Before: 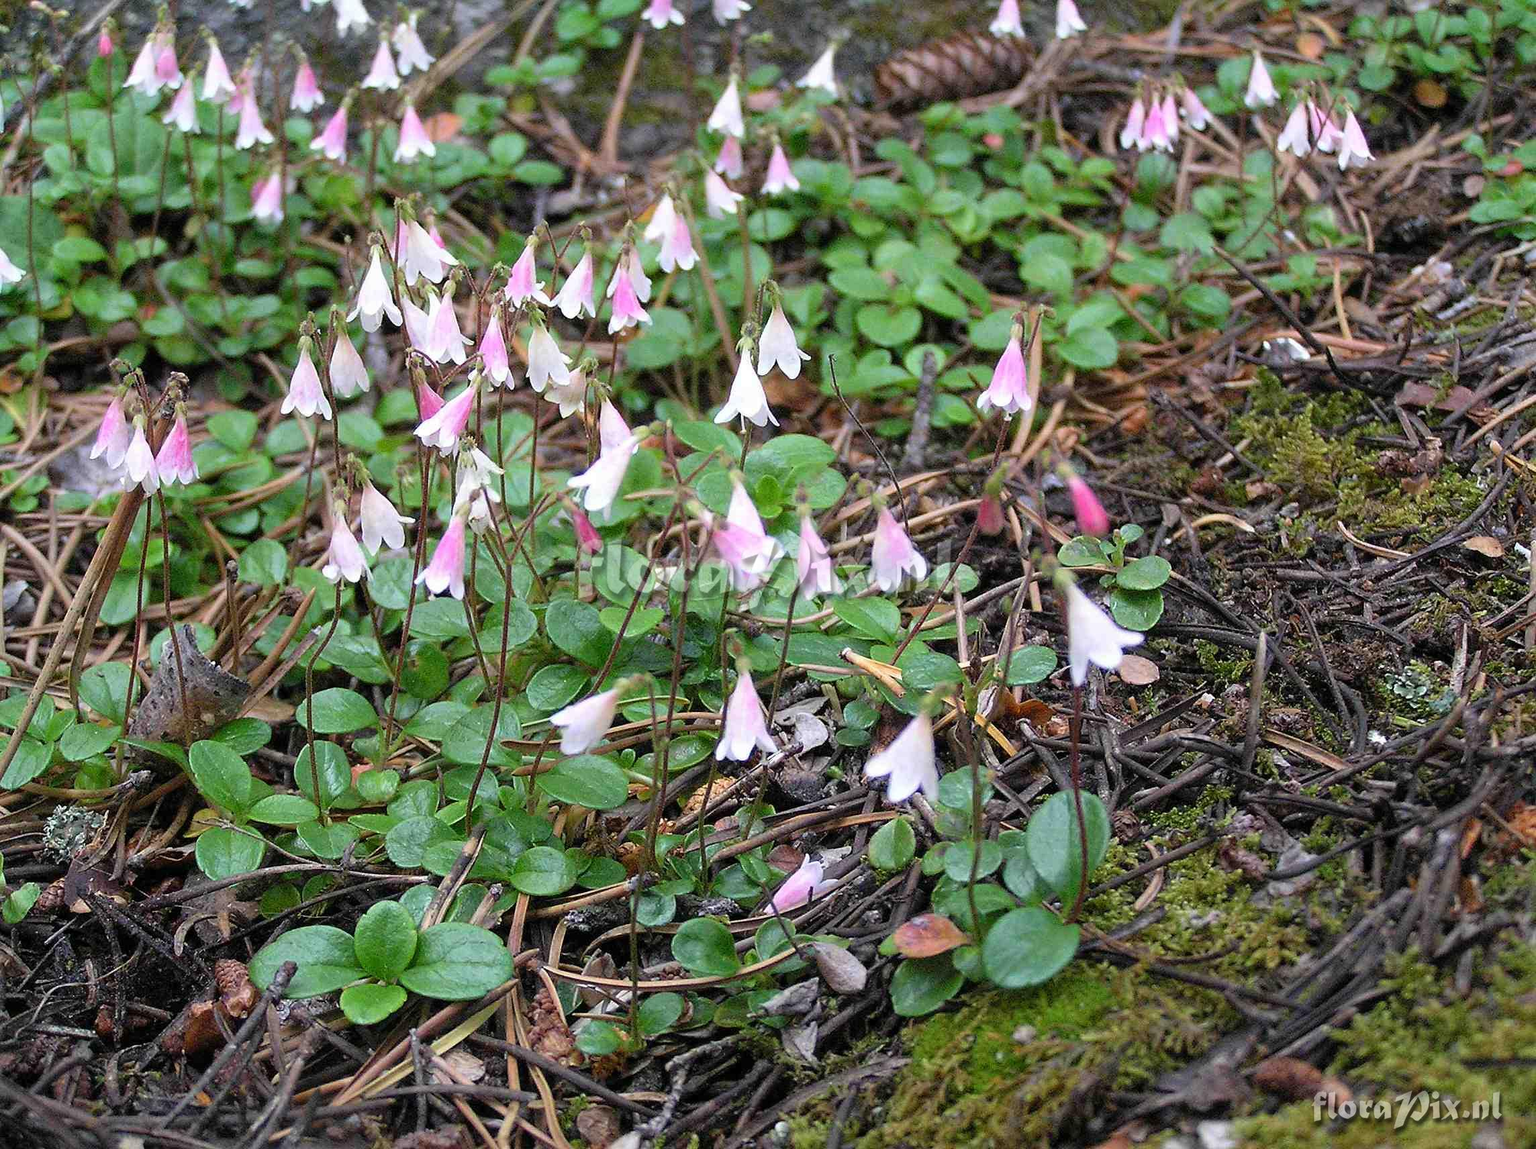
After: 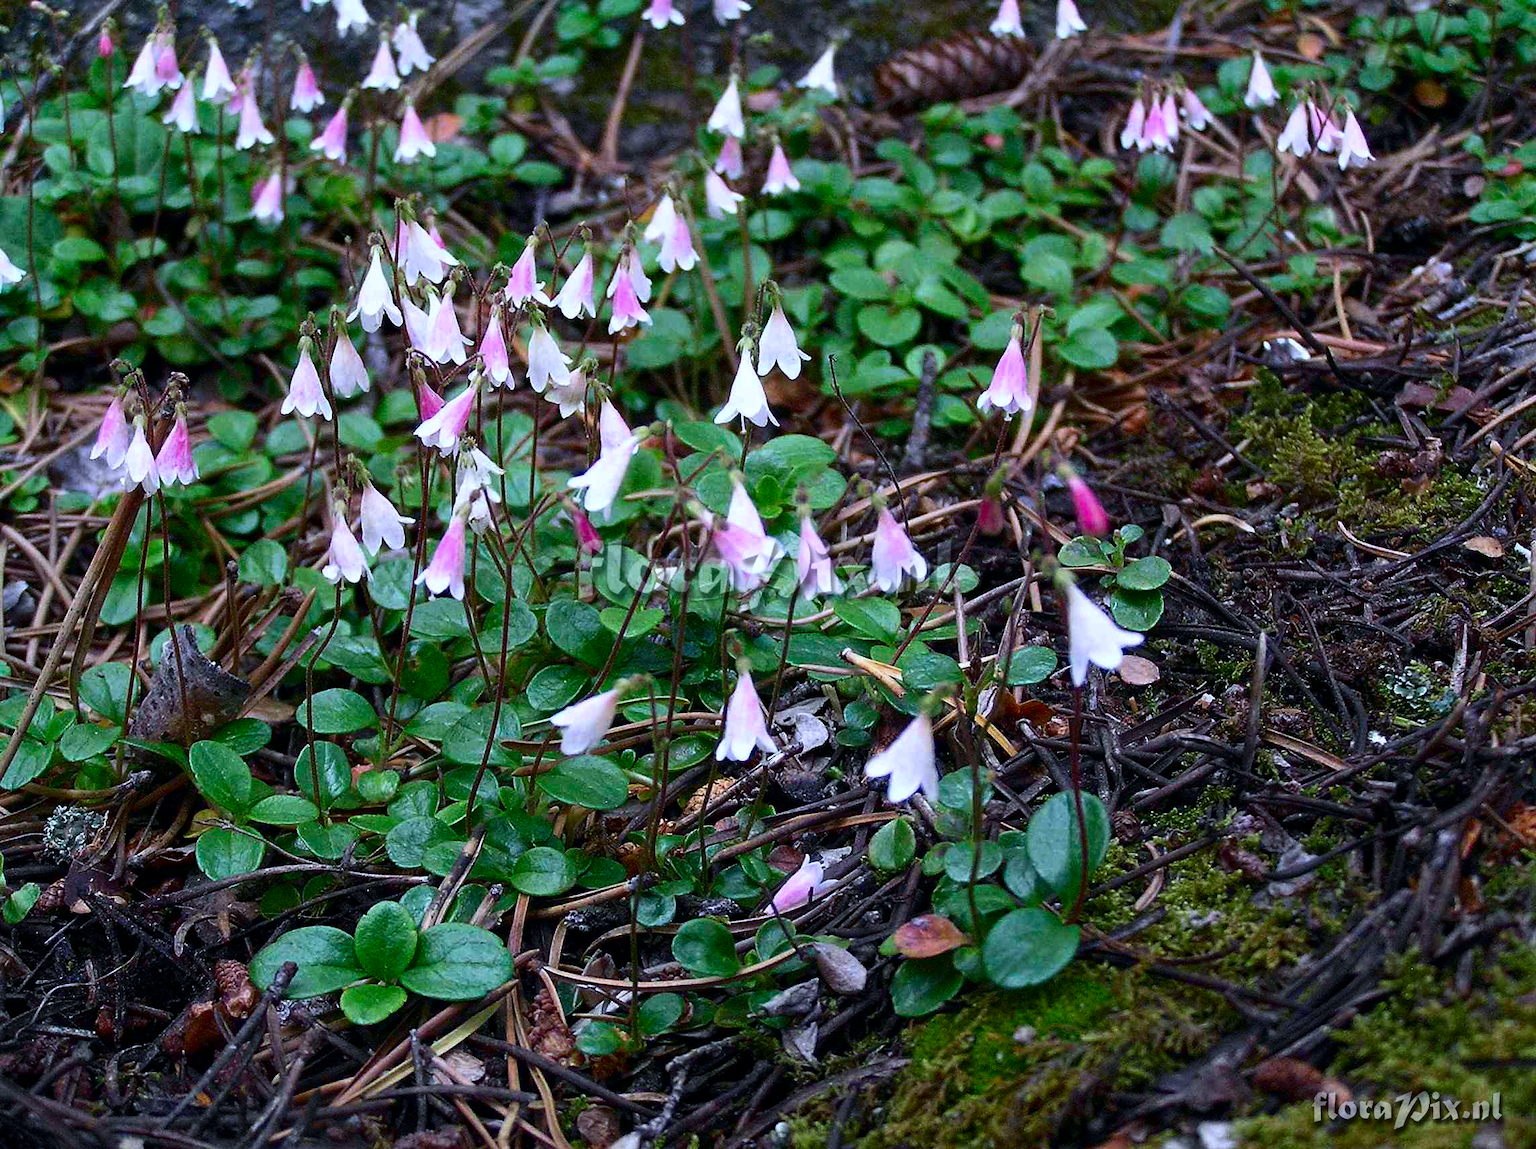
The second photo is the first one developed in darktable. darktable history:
contrast brightness saturation: contrast 0.133, brightness -0.244, saturation 0.139
color calibration: illuminant as shot in camera, x 0.37, y 0.382, temperature 4314.22 K, saturation algorithm version 1 (2020)
